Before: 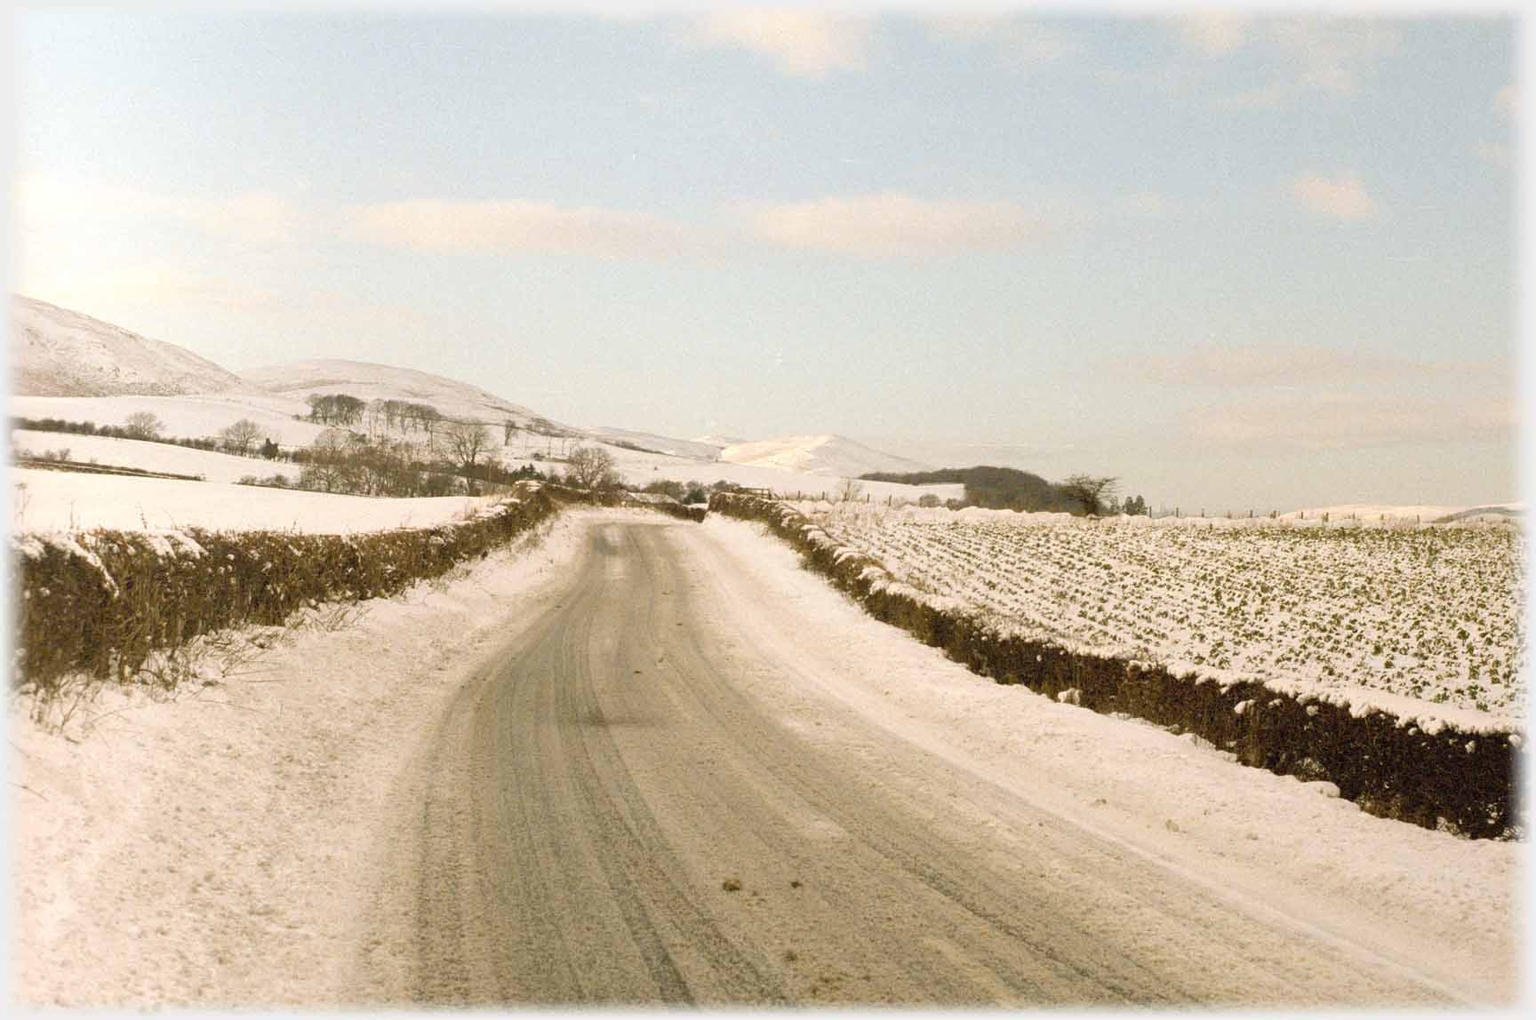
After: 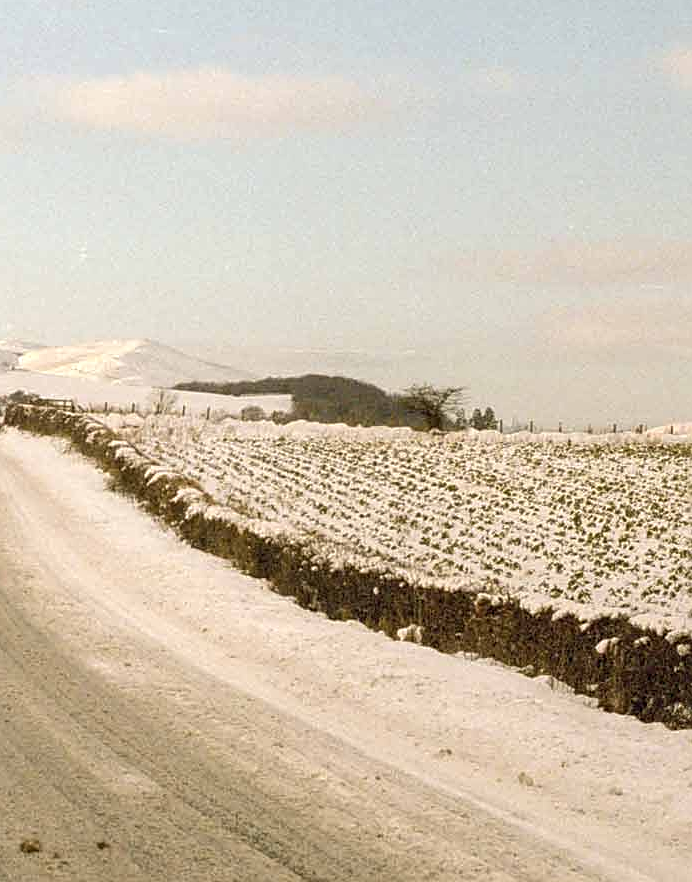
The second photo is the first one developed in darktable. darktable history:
sharpen: on, module defaults
shadows and highlights: radius 335.02, shadows 64.18, highlights 4.29, compress 87.61%, soften with gaussian
local contrast: on, module defaults
crop: left 45.948%, top 13.127%, right 13.971%, bottom 10.039%
